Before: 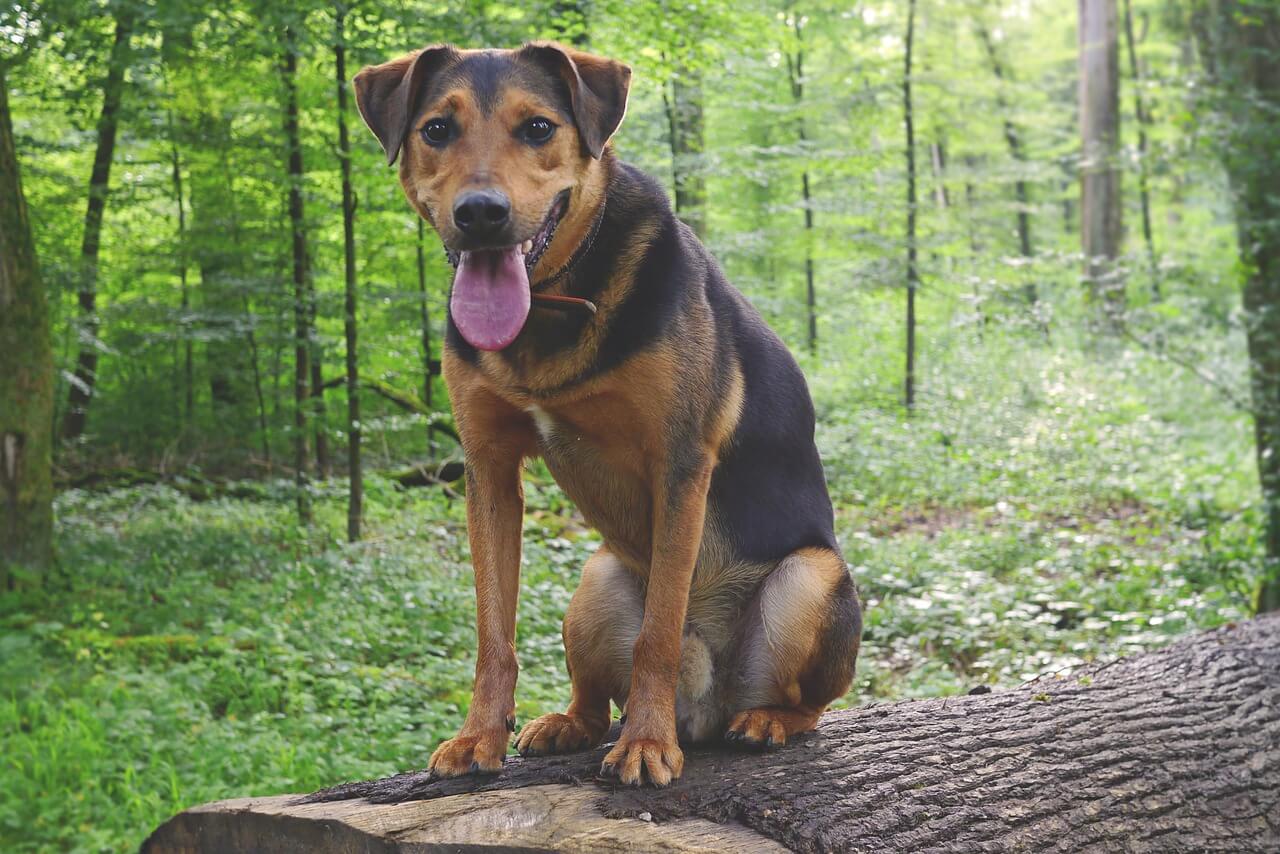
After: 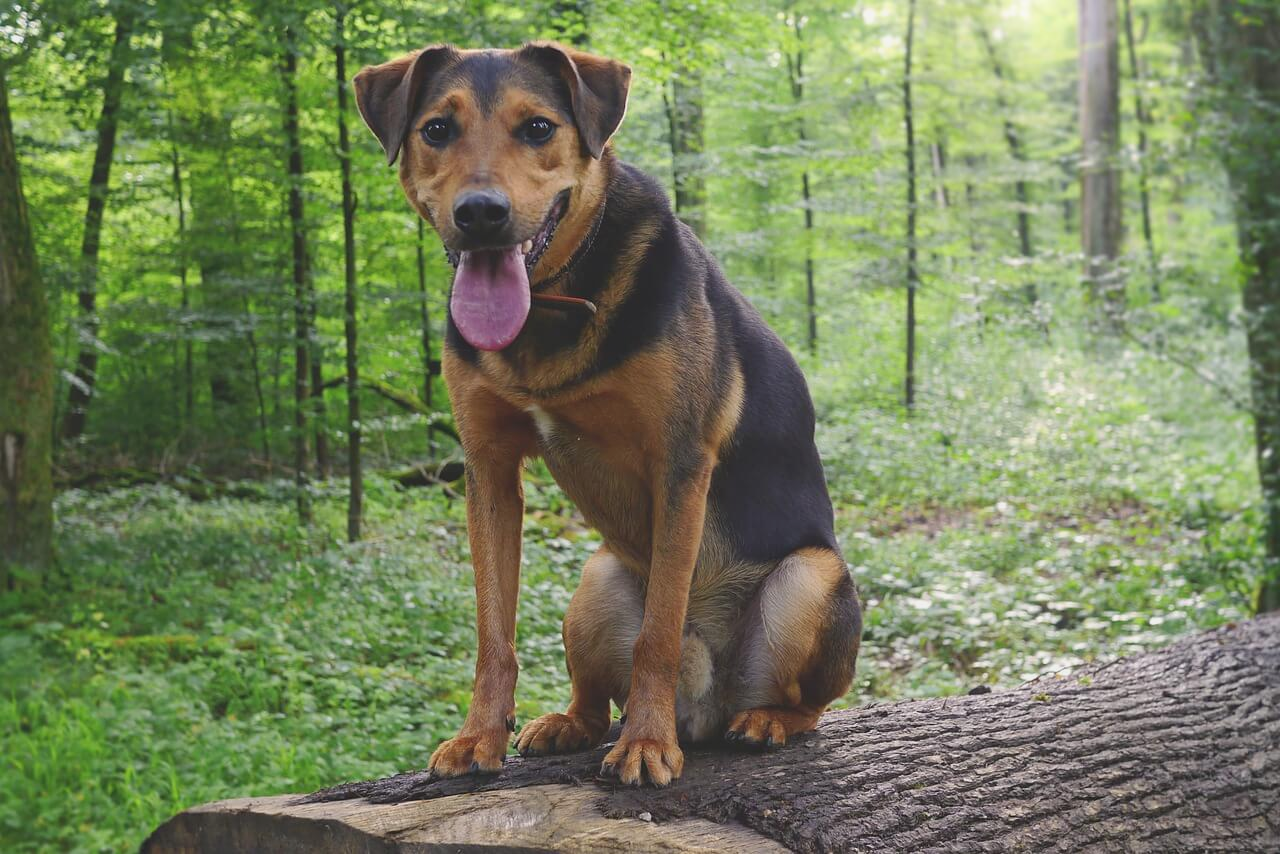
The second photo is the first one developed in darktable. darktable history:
exposure: exposure -0.21 EV, compensate highlight preservation false
bloom: size 5%, threshold 95%, strength 15%
